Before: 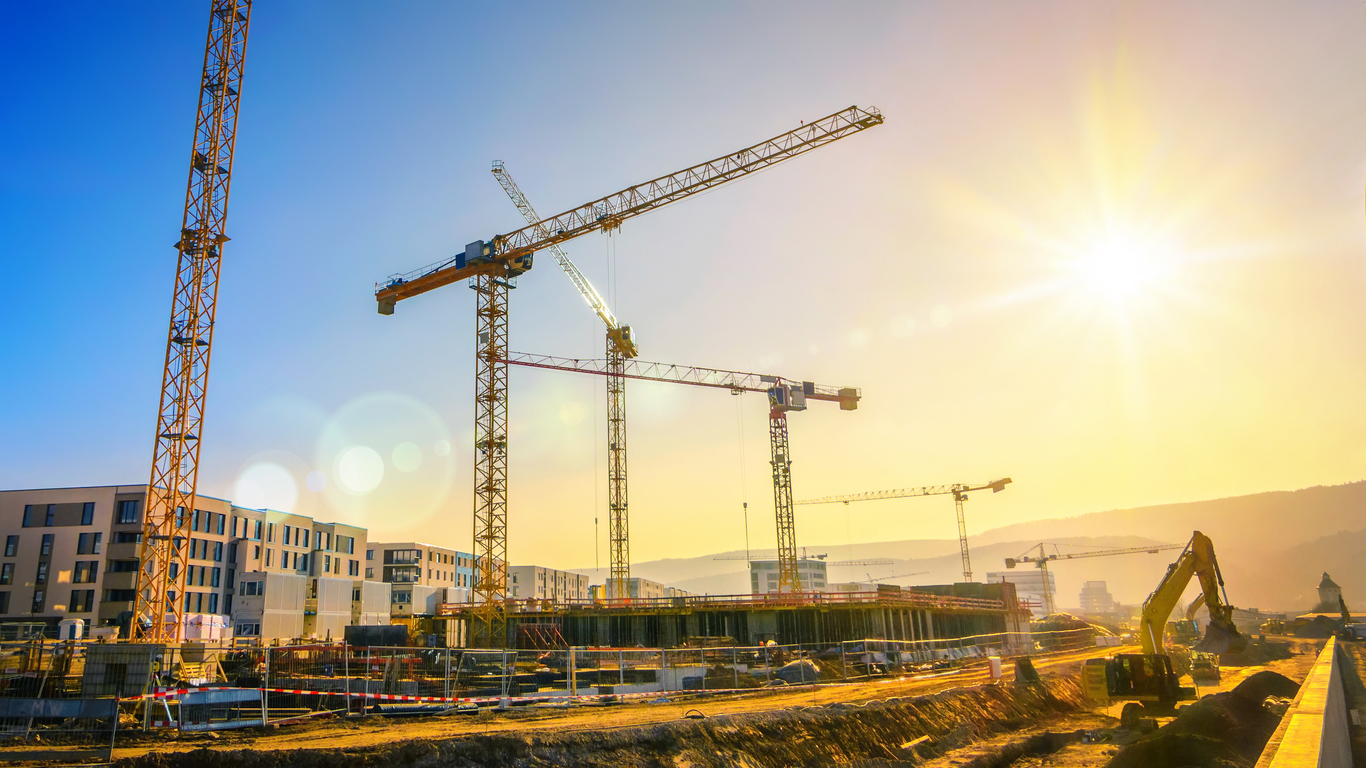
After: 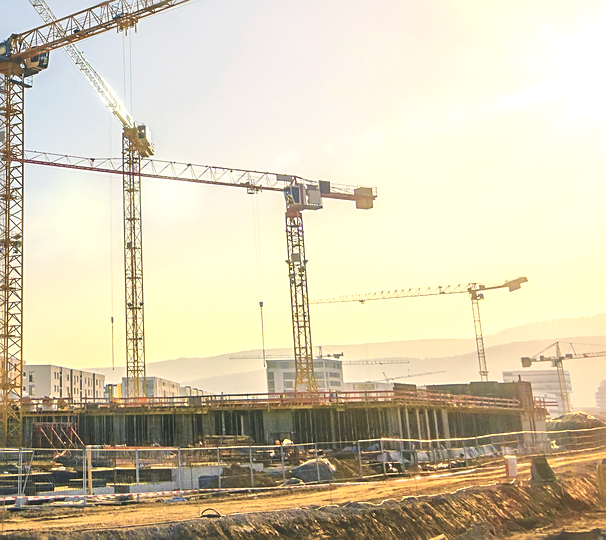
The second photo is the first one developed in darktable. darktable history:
exposure: exposure 0.943 EV, compensate highlight preservation false
crop: left 35.432%, top 26.233%, right 20.145%, bottom 3.432%
contrast brightness saturation: contrast -0.26, saturation -0.43
sharpen: on, module defaults
